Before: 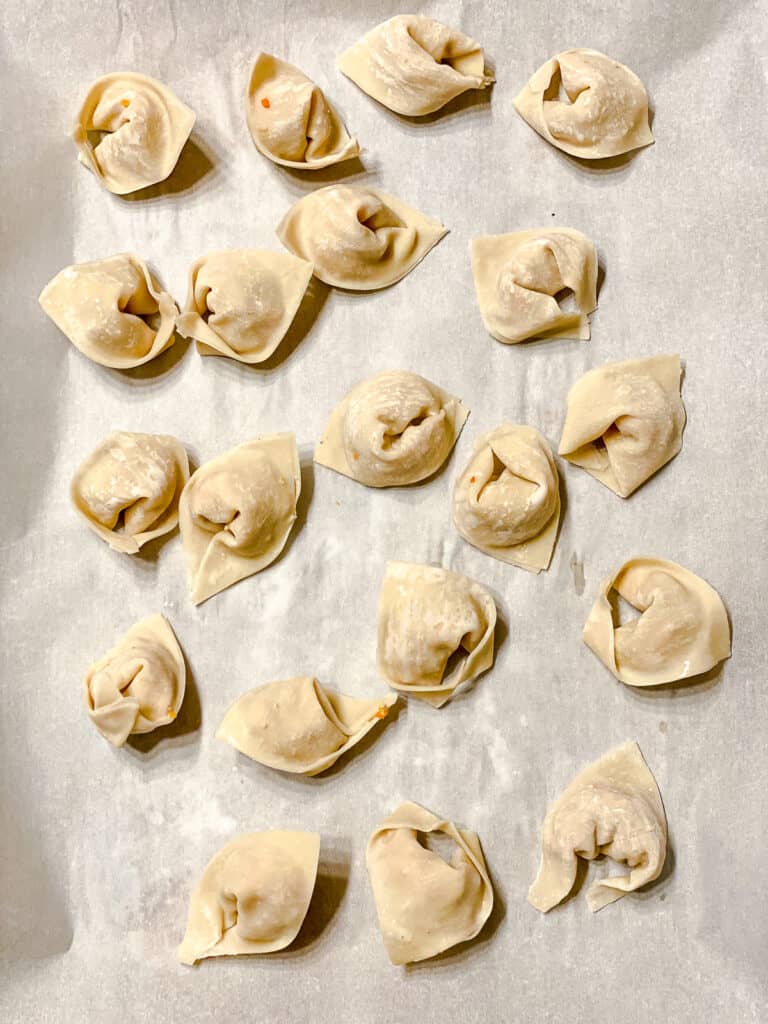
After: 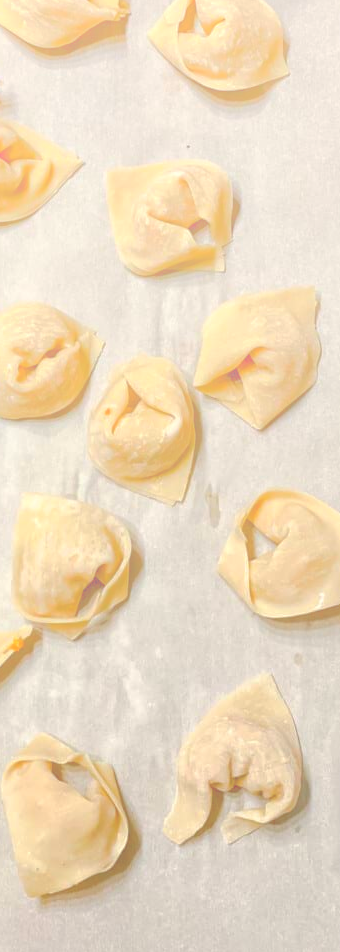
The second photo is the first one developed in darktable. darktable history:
crop: left 47.628%, top 6.643%, right 7.874%
shadows and highlights: on, module defaults
bloom: size 40%
